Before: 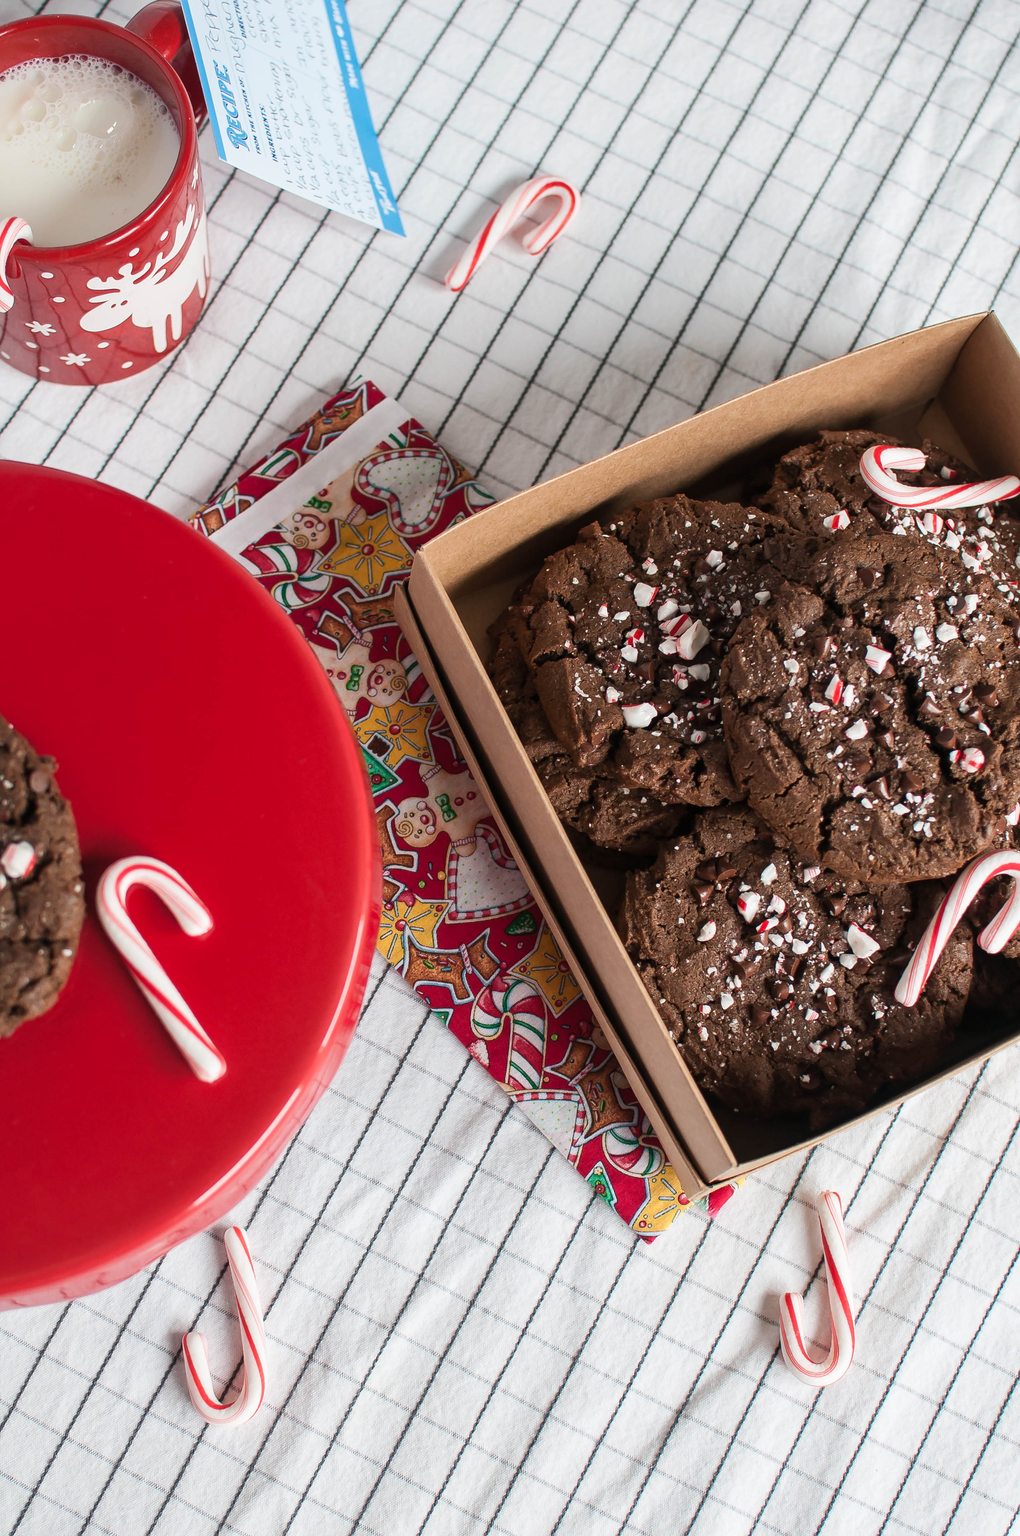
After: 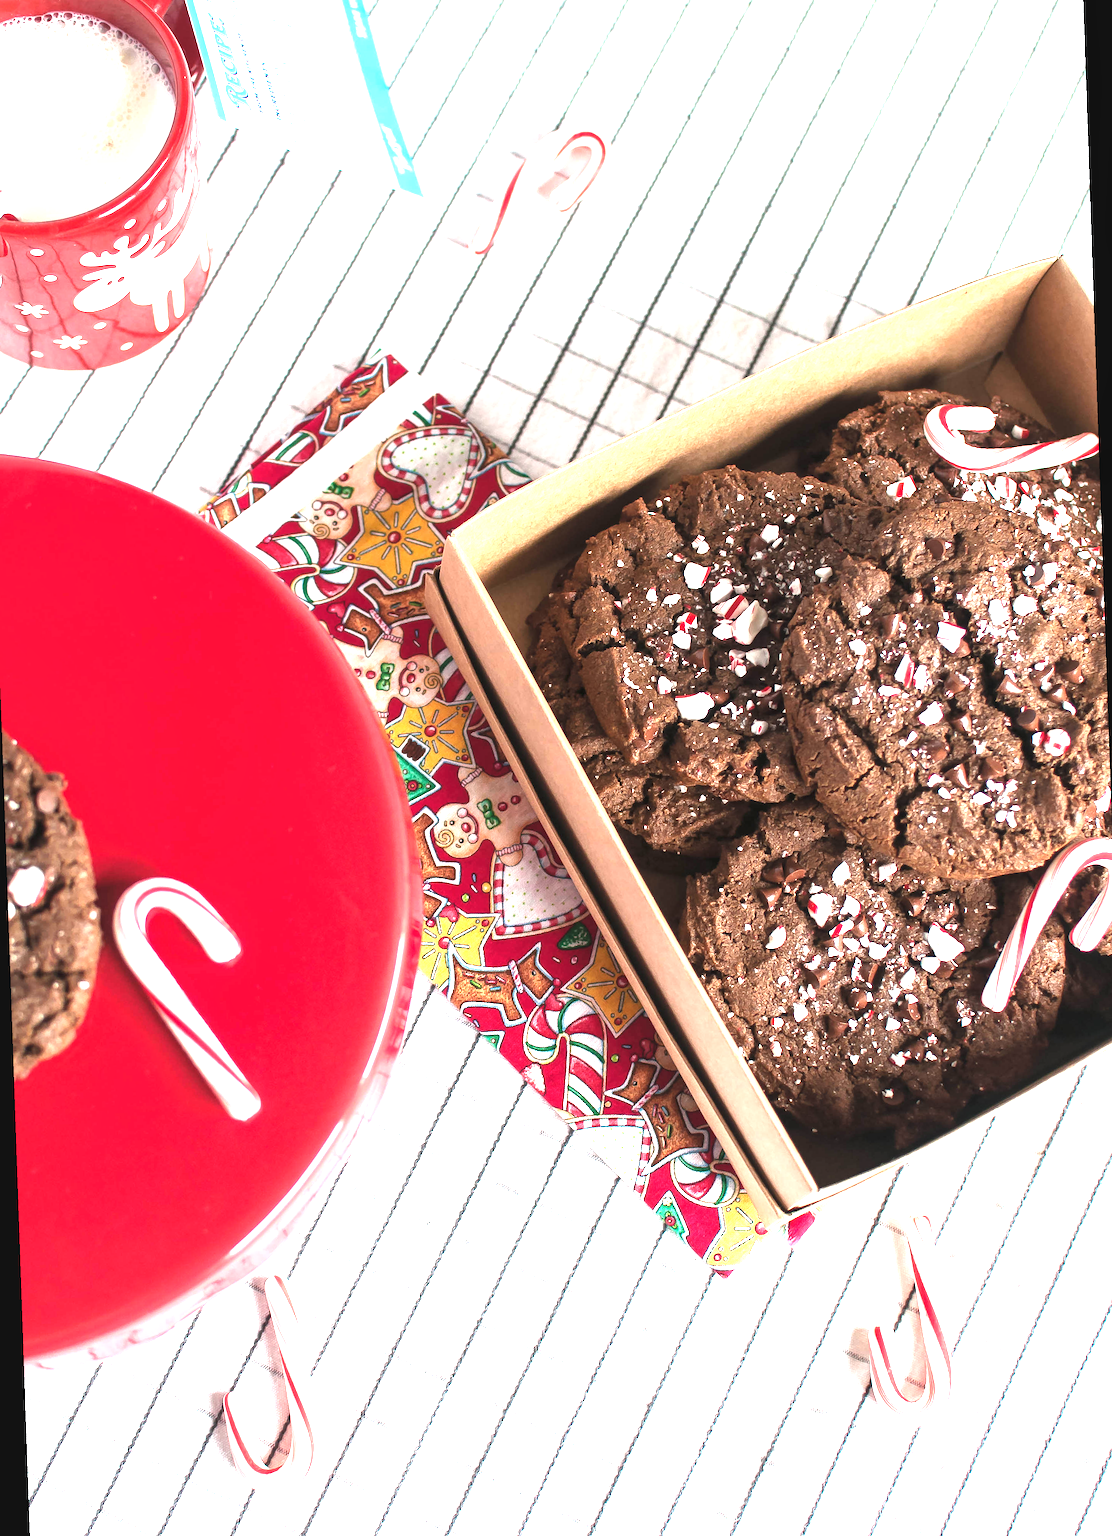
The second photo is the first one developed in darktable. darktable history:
rotate and perspective: rotation -2°, crop left 0.022, crop right 0.978, crop top 0.049, crop bottom 0.951
local contrast: highlights 100%, shadows 100%, detail 120%, midtone range 0.2
exposure: black level correction -0.002, exposure 0.708 EV, compensate exposure bias true, compensate highlight preservation false
